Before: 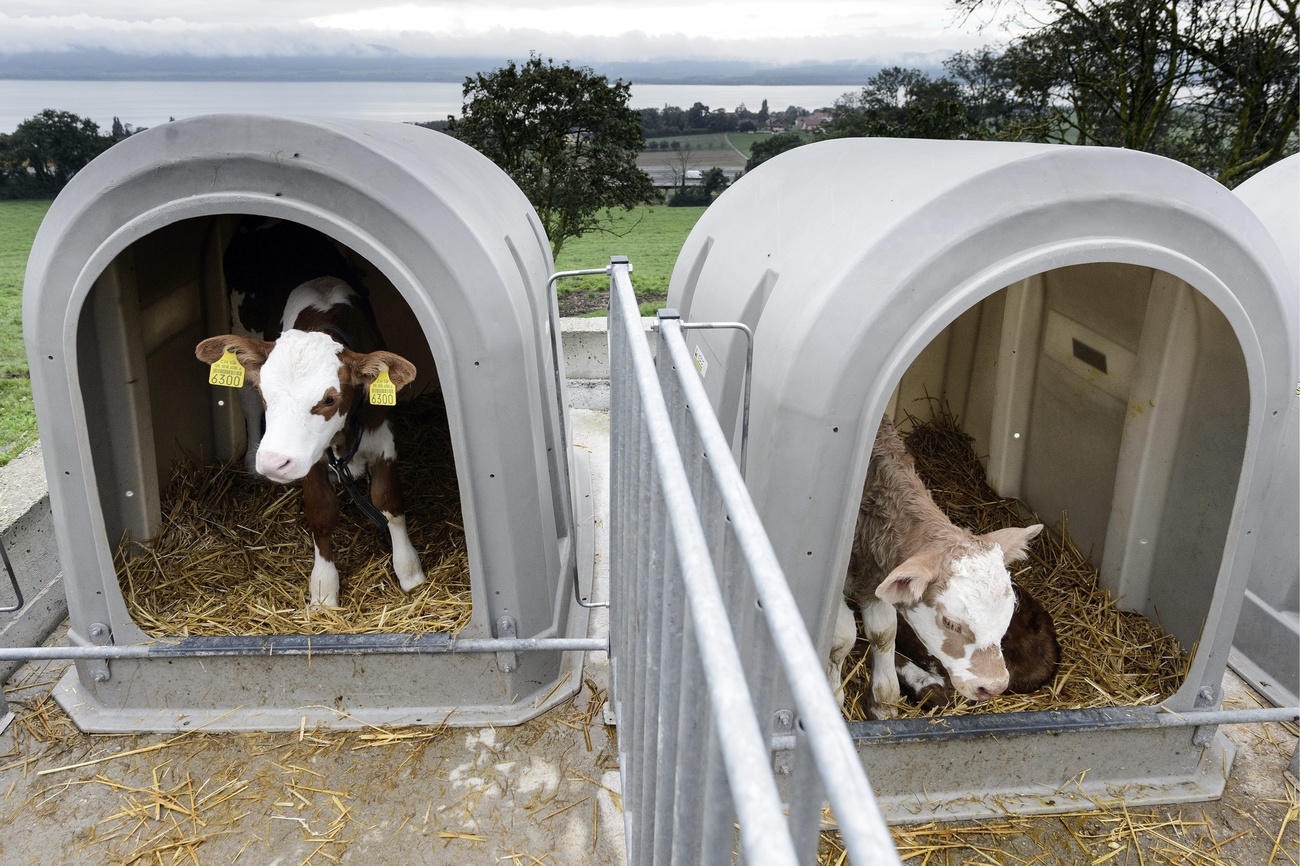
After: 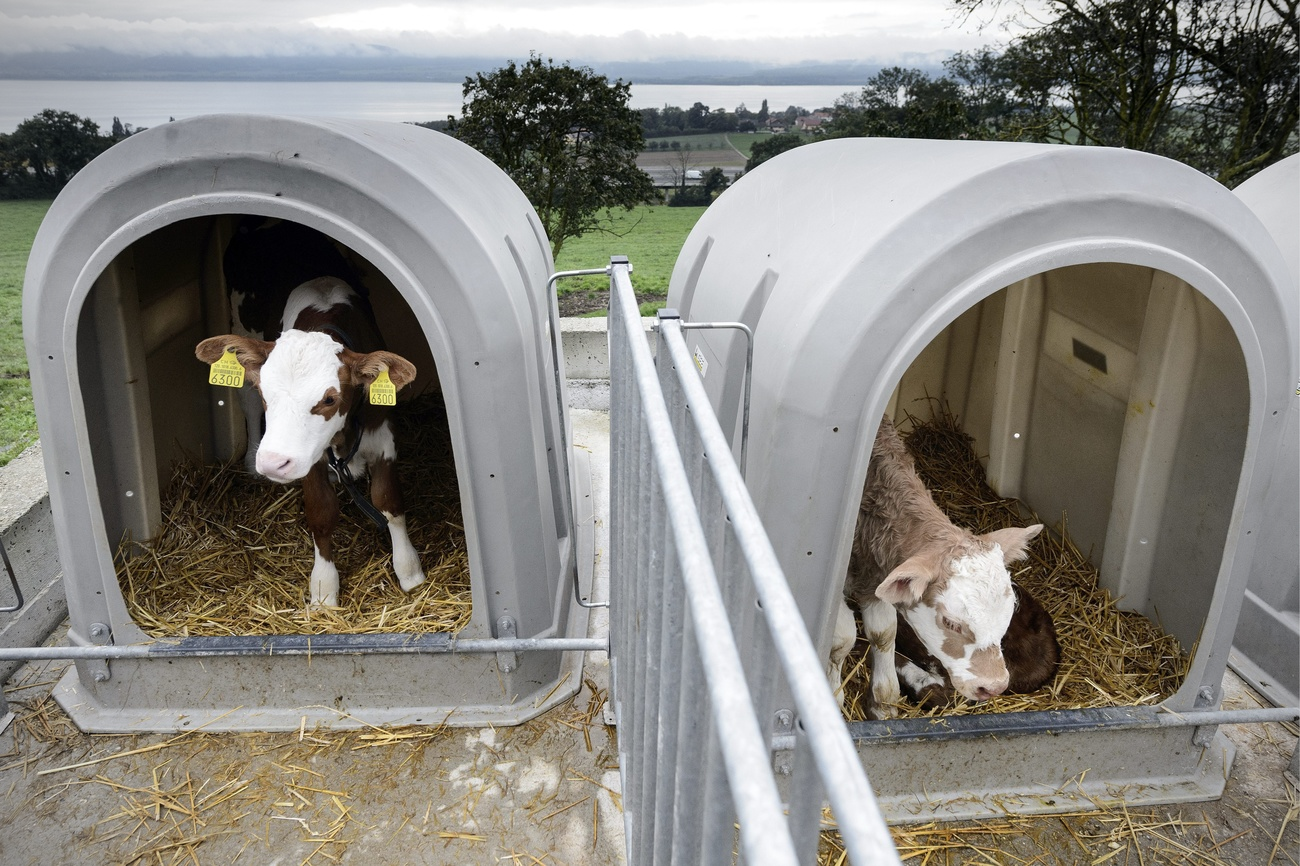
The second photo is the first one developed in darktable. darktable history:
vignetting: fall-off start 89.14%, fall-off radius 43.25%, width/height ratio 1.16
